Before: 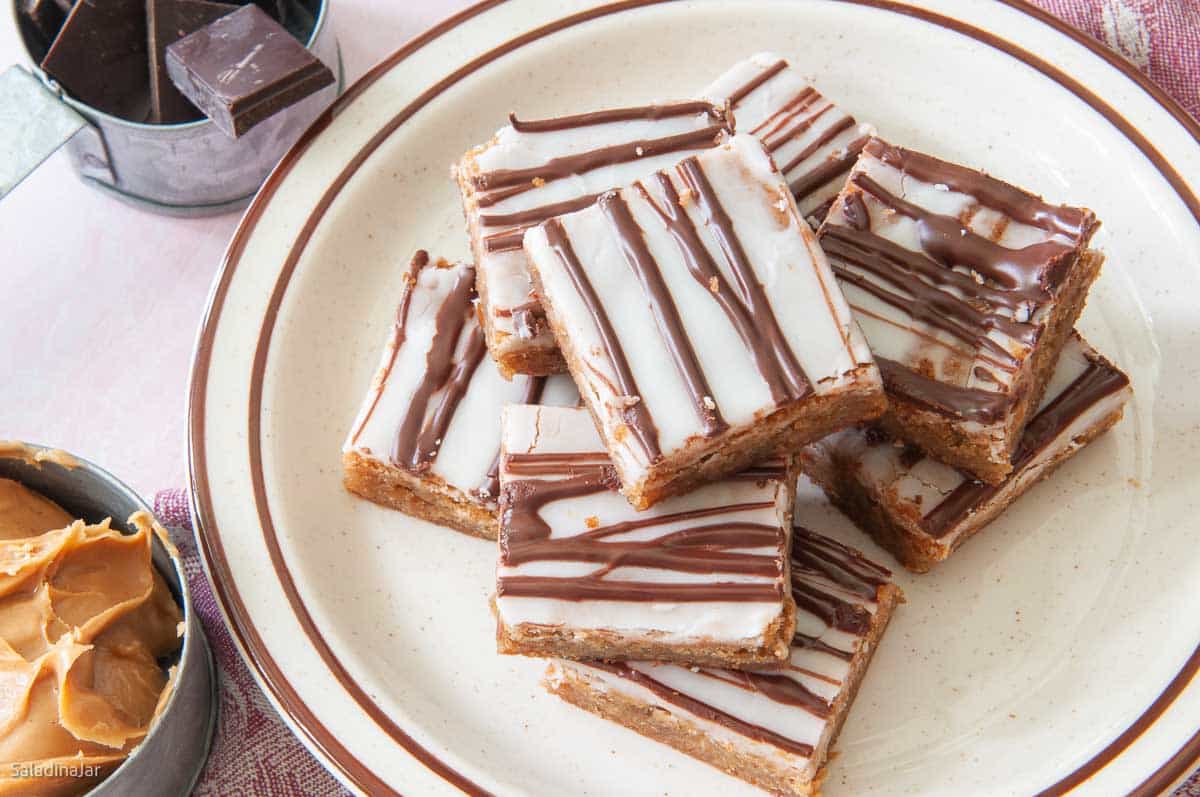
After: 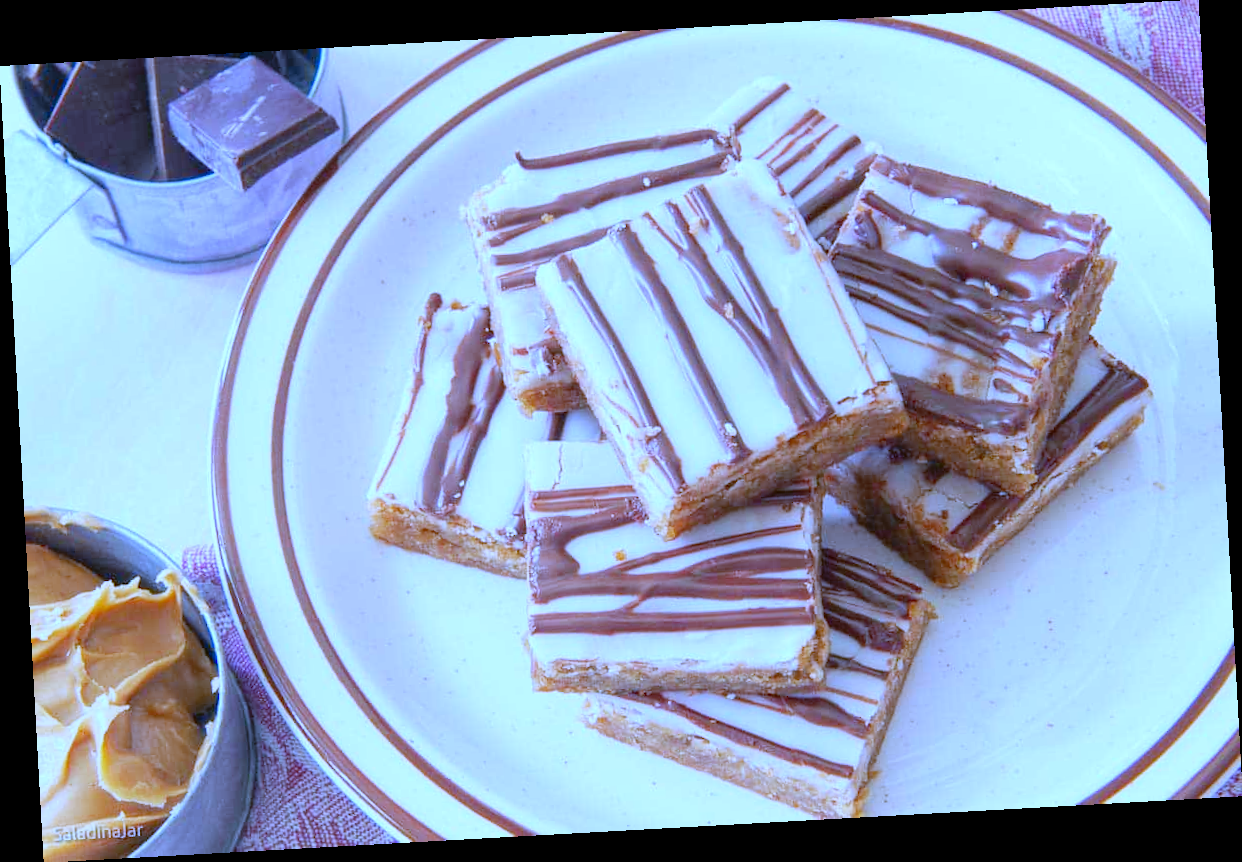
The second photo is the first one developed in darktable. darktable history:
white balance: red 0.766, blue 1.537
levels: levels [0, 0.43, 0.984]
rotate and perspective: rotation -3.18°, automatic cropping off
